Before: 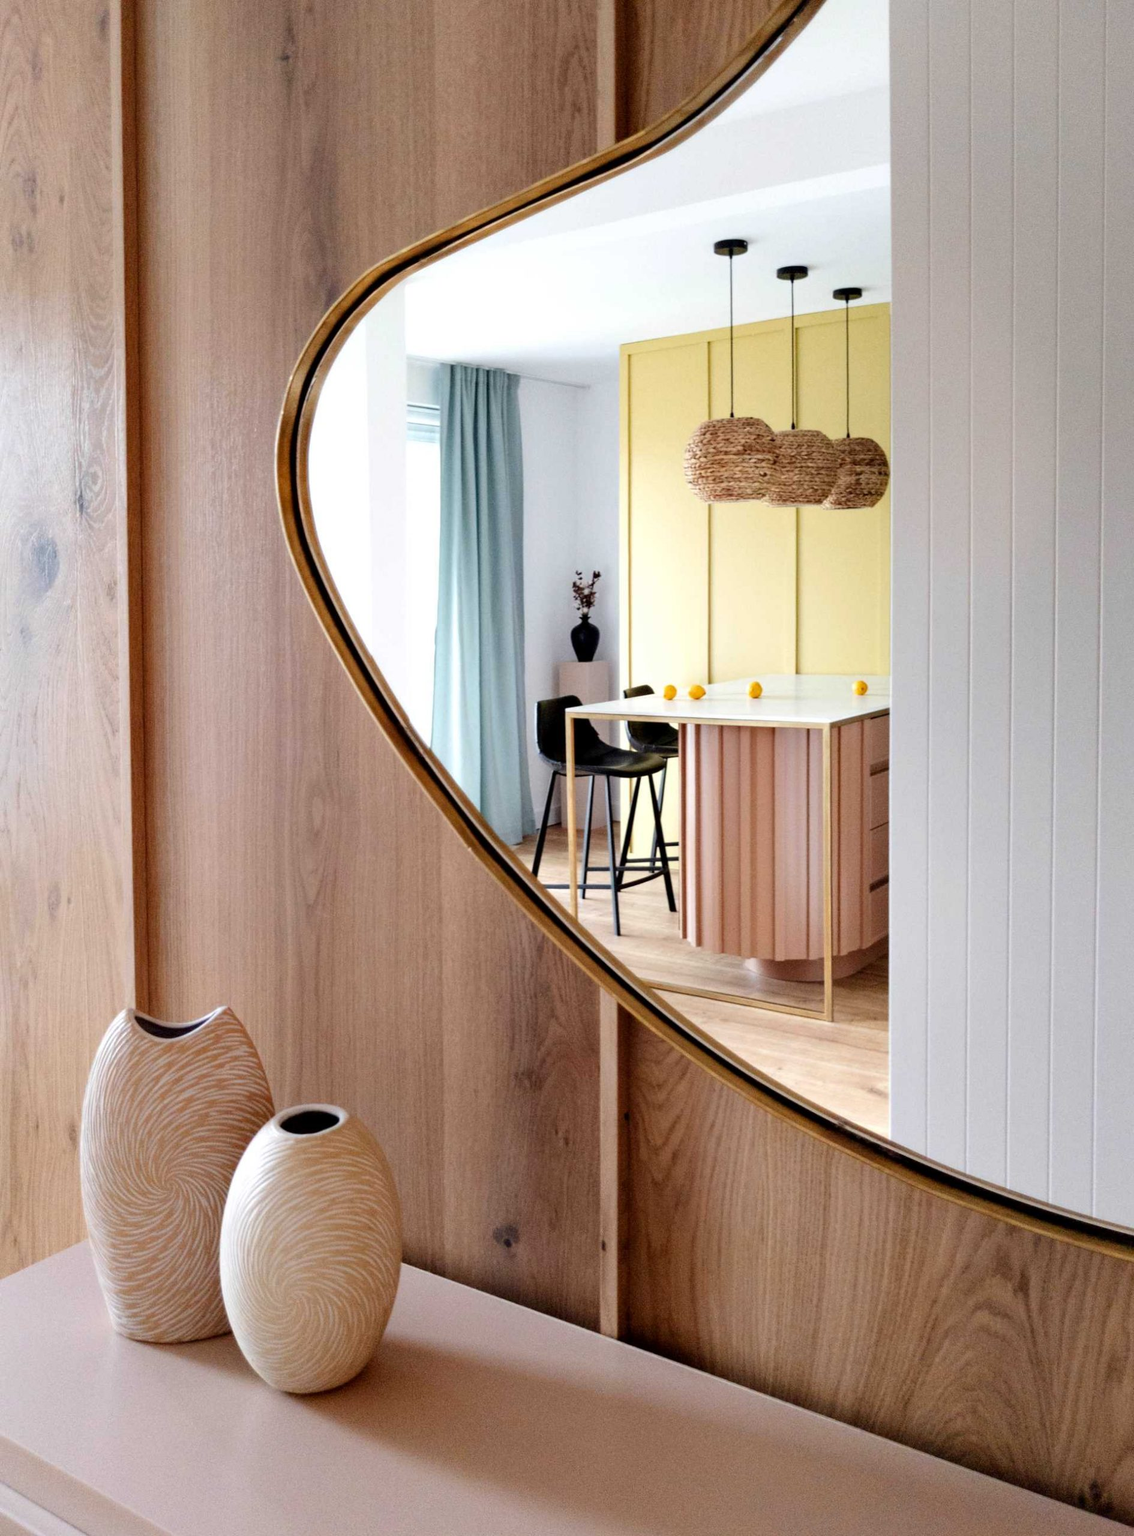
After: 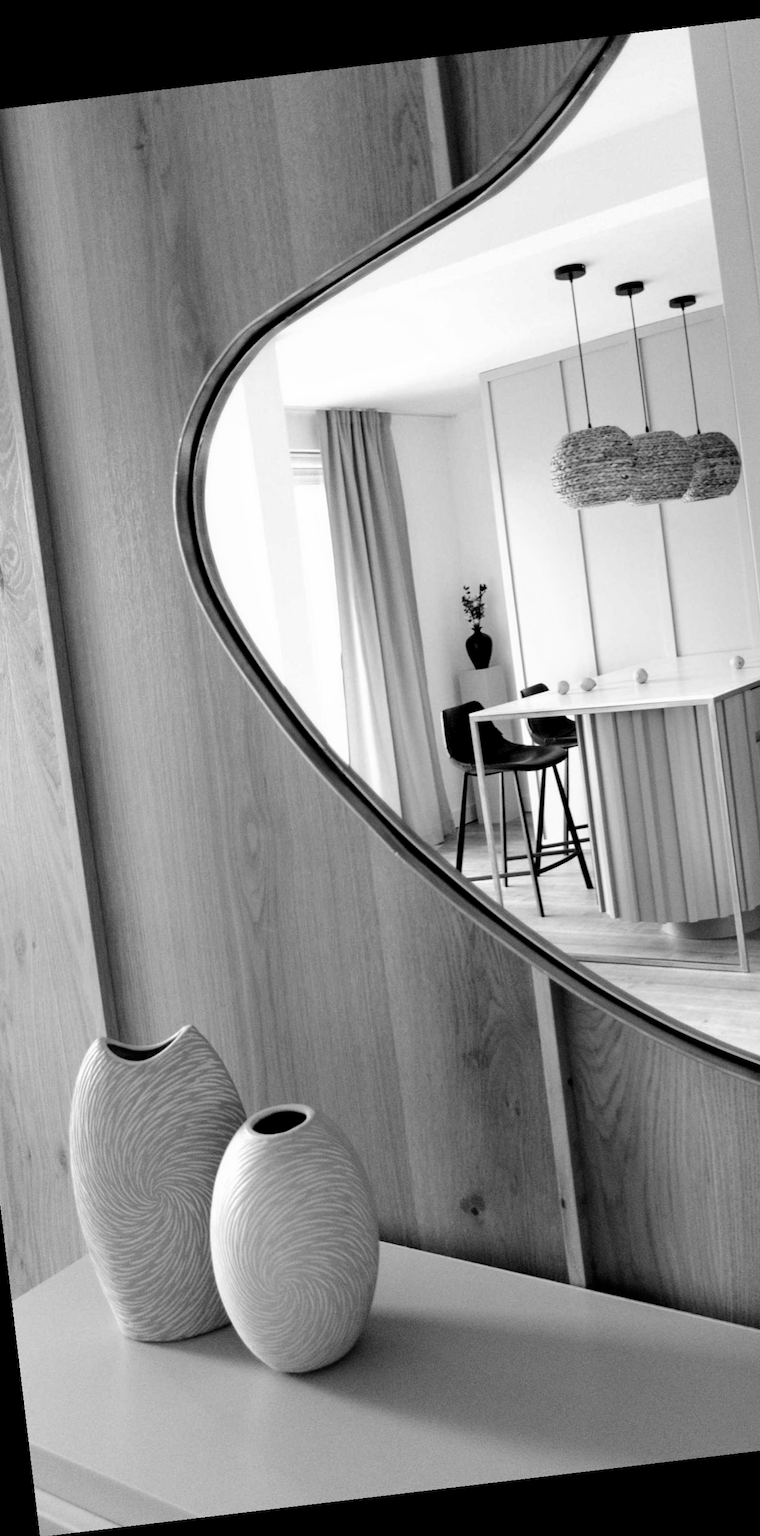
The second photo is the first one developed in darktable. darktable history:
crop: left 10.644%, right 26.528%
color correction: highlights a* 15, highlights b* 31.55
rotate and perspective: rotation -6.83°, automatic cropping off
monochrome: a 16.06, b 15.48, size 1
color balance: mode lift, gamma, gain (sRGB), lift [0.97, 1, 1, 1], gamma [1.03, 1, 1, 1]
